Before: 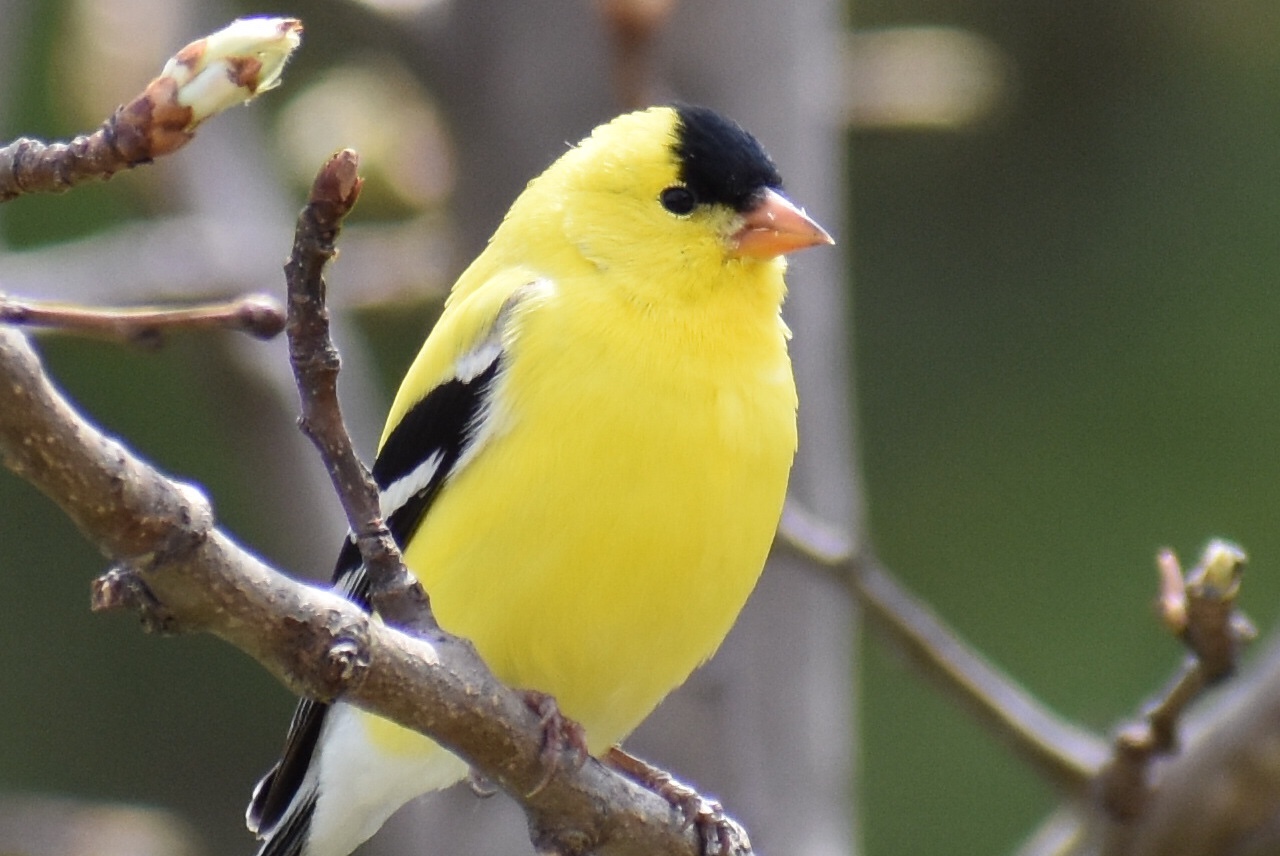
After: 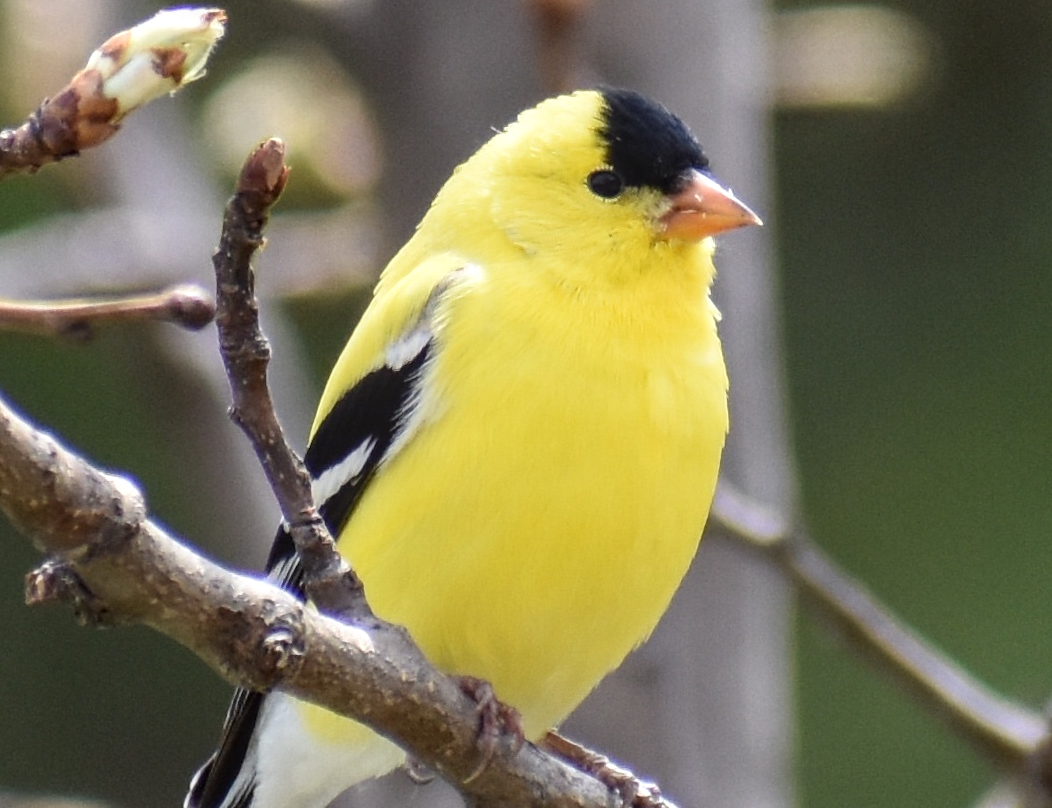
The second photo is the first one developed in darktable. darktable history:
crop and rotate: angle 1°, left 4.281%, top 0.642%, right 11.383%, bottom 2.486%
local contrast: on, module defaults
shadows and highlights: shadows -30, highlights 30
